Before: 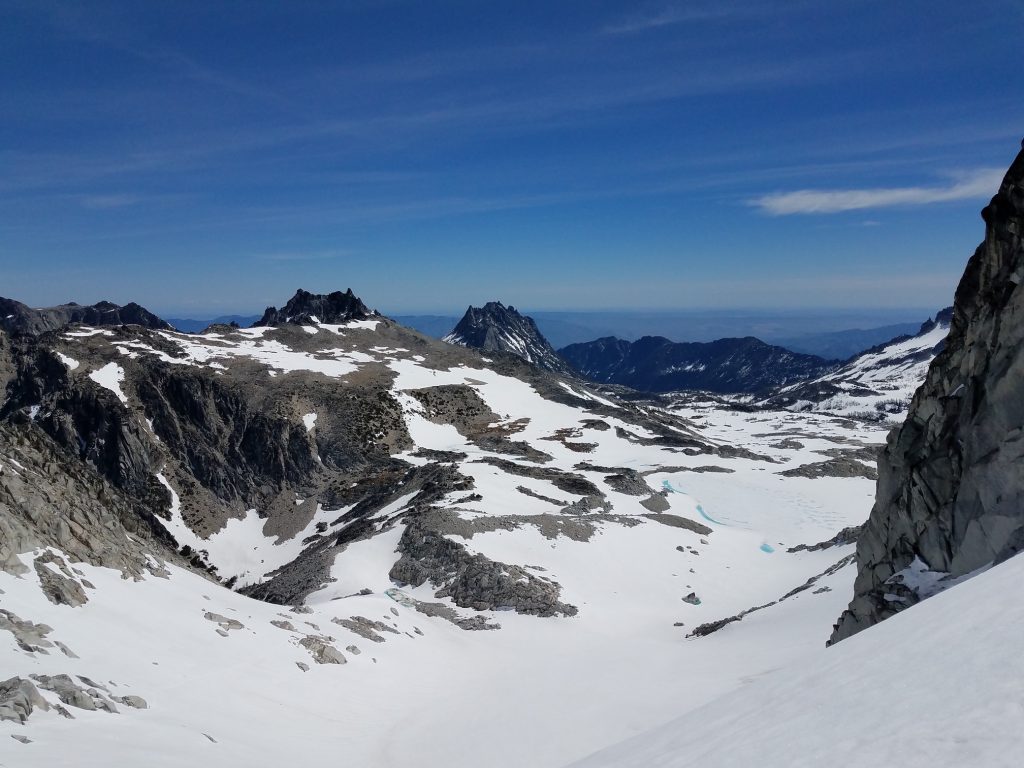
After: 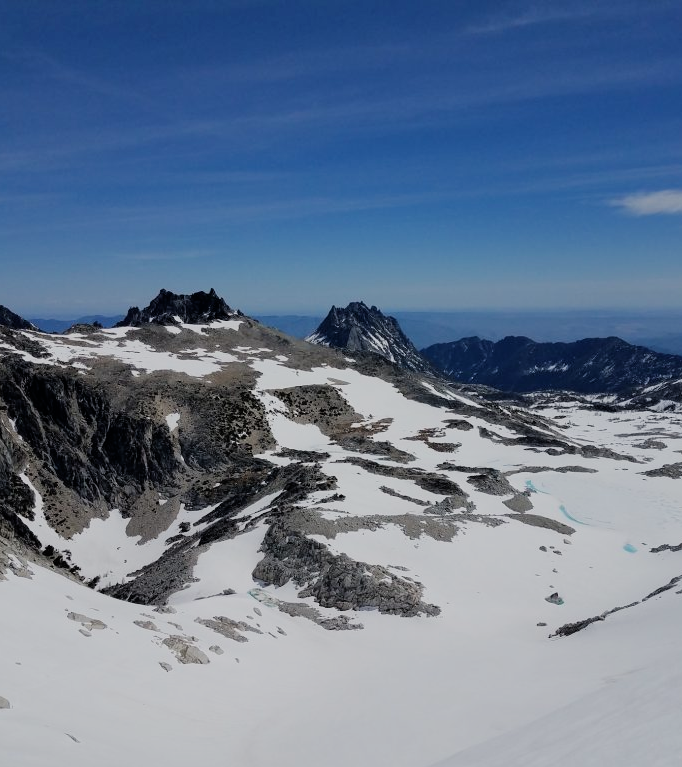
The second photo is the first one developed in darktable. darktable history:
filmic rgb: black relative exposure -7.65 EV, white relative exposure 4.56 EV, hardness 3.61
crop and rotate: left 13.409%, right 19.924%
